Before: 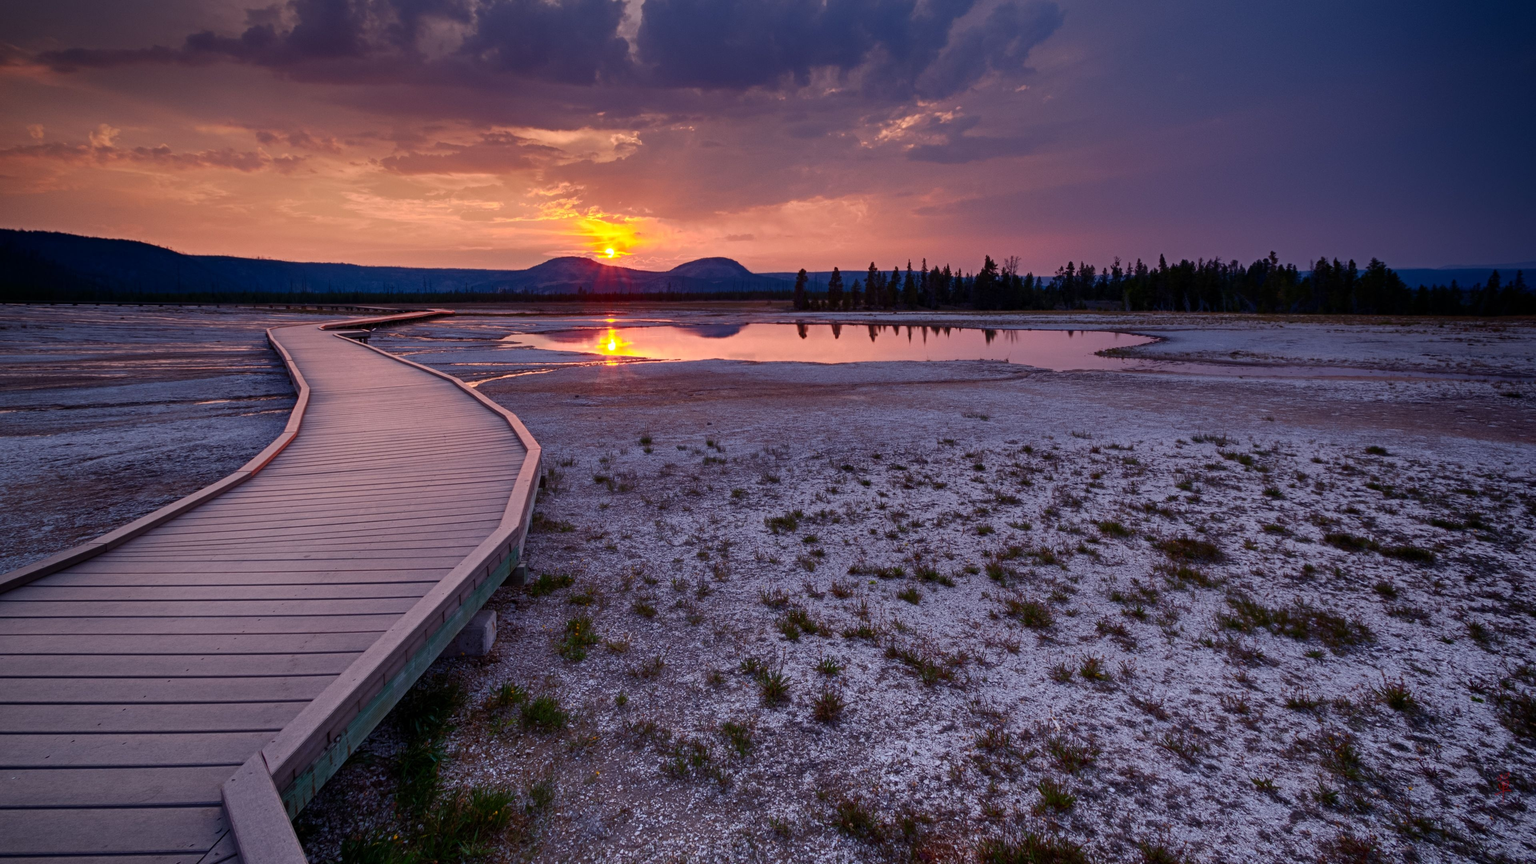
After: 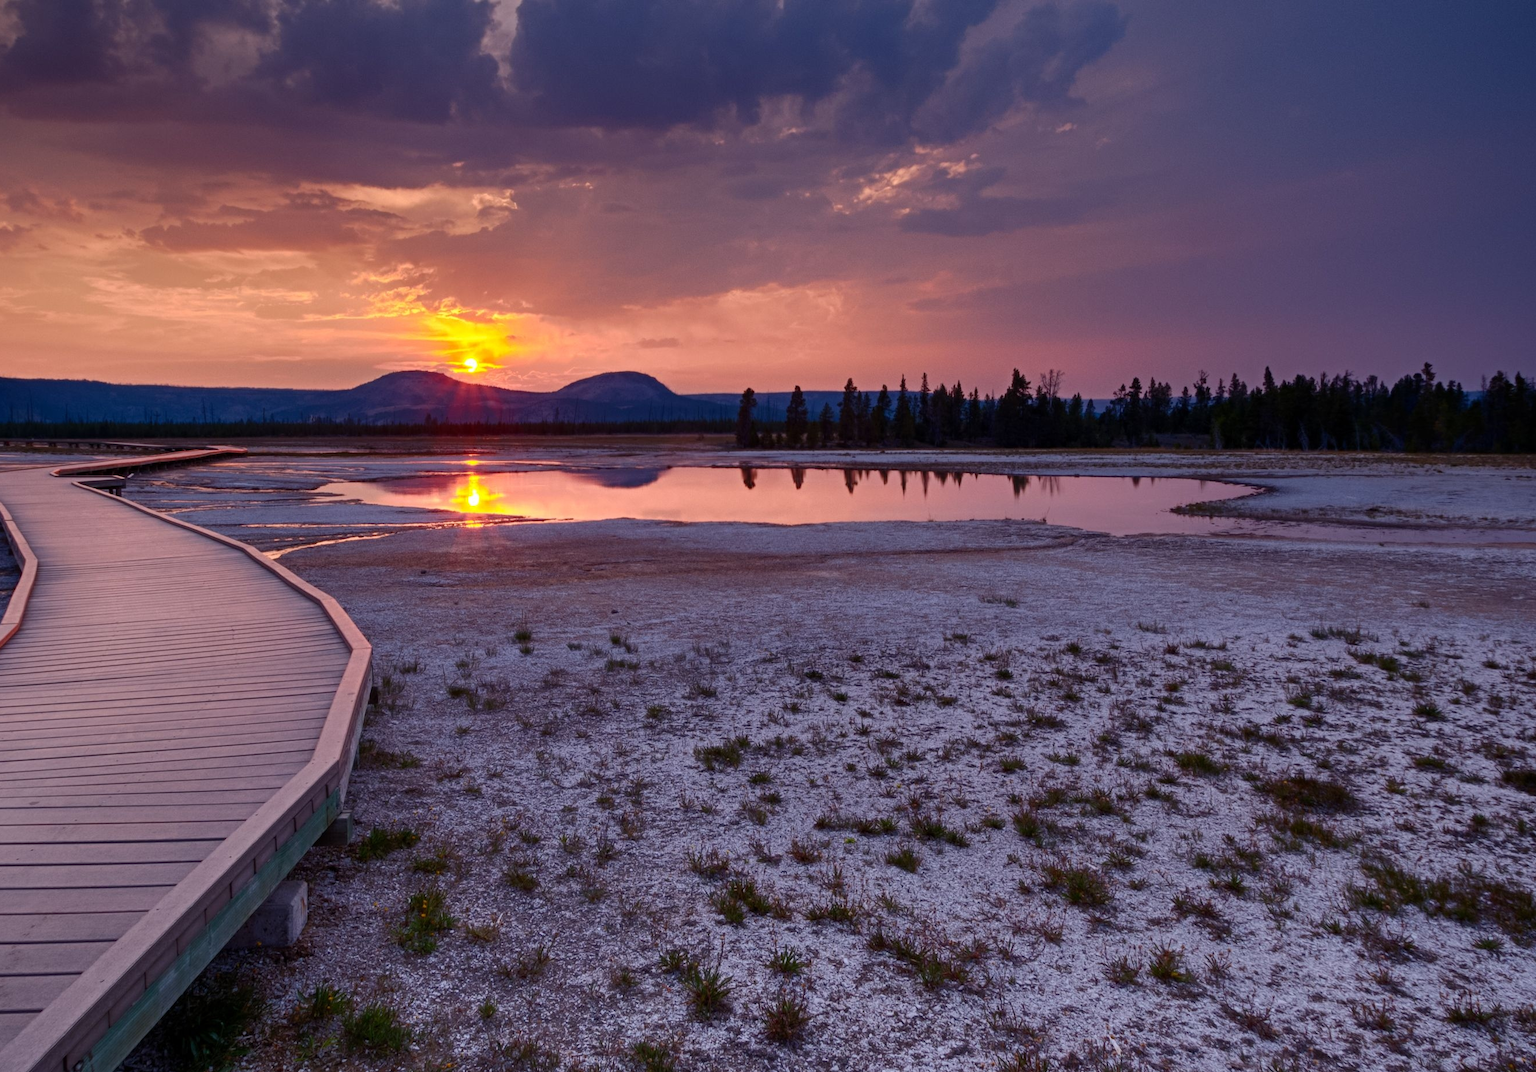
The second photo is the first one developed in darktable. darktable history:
crop: left 18.479%, right 12.2%, bottom 13.971%
white balance: emerald 1
